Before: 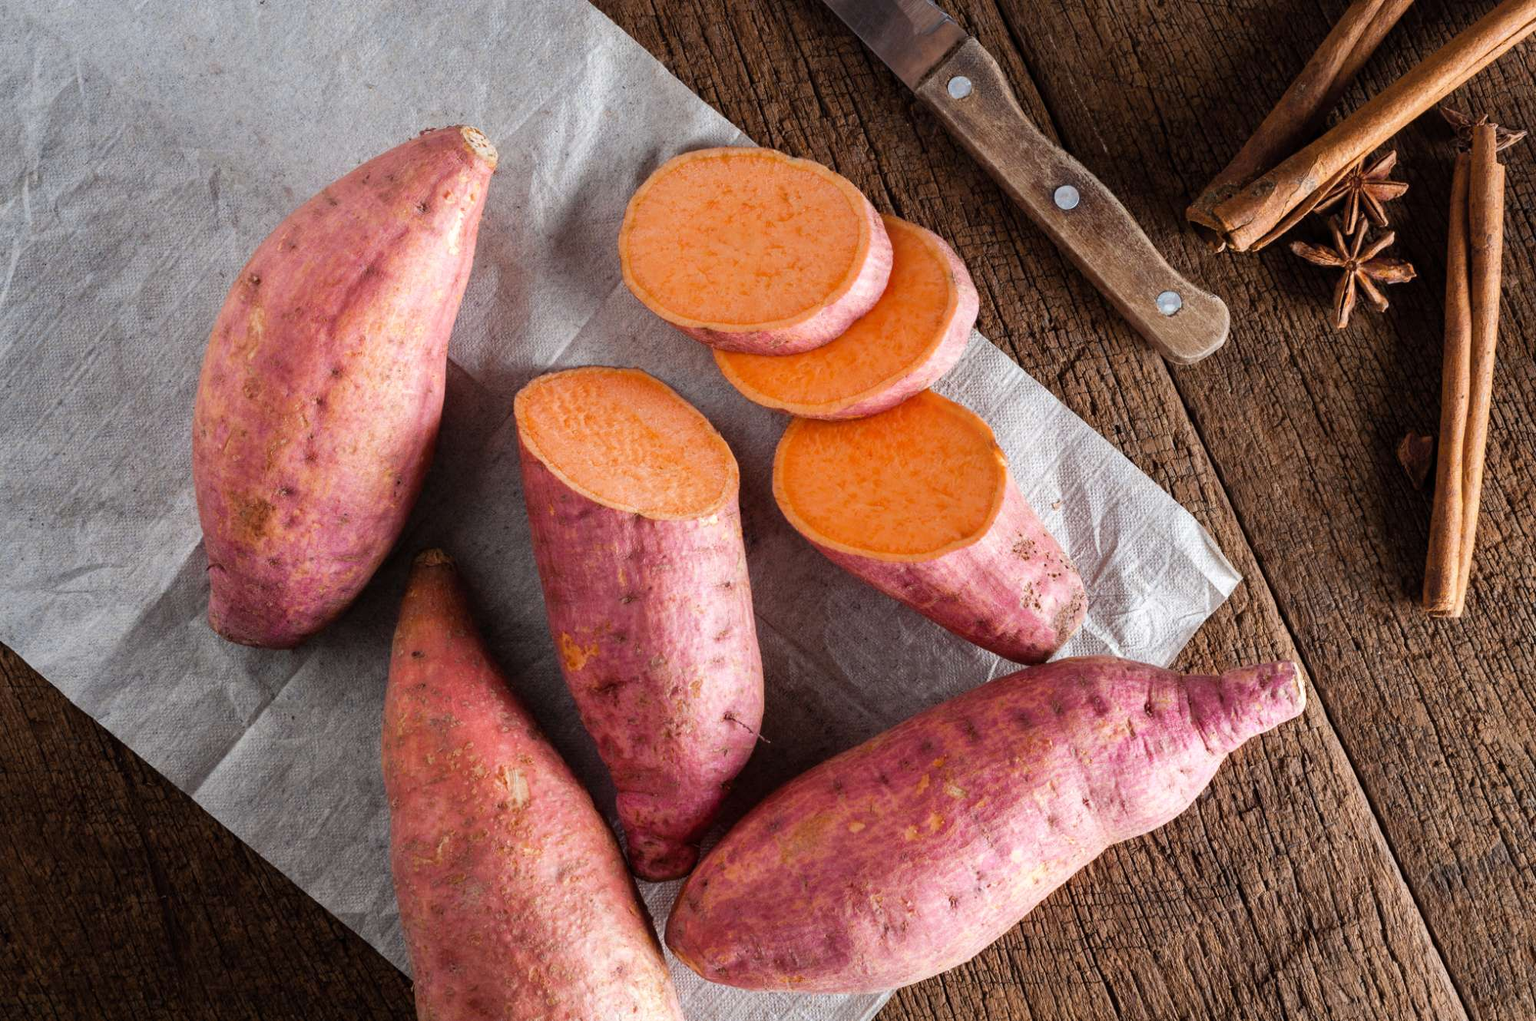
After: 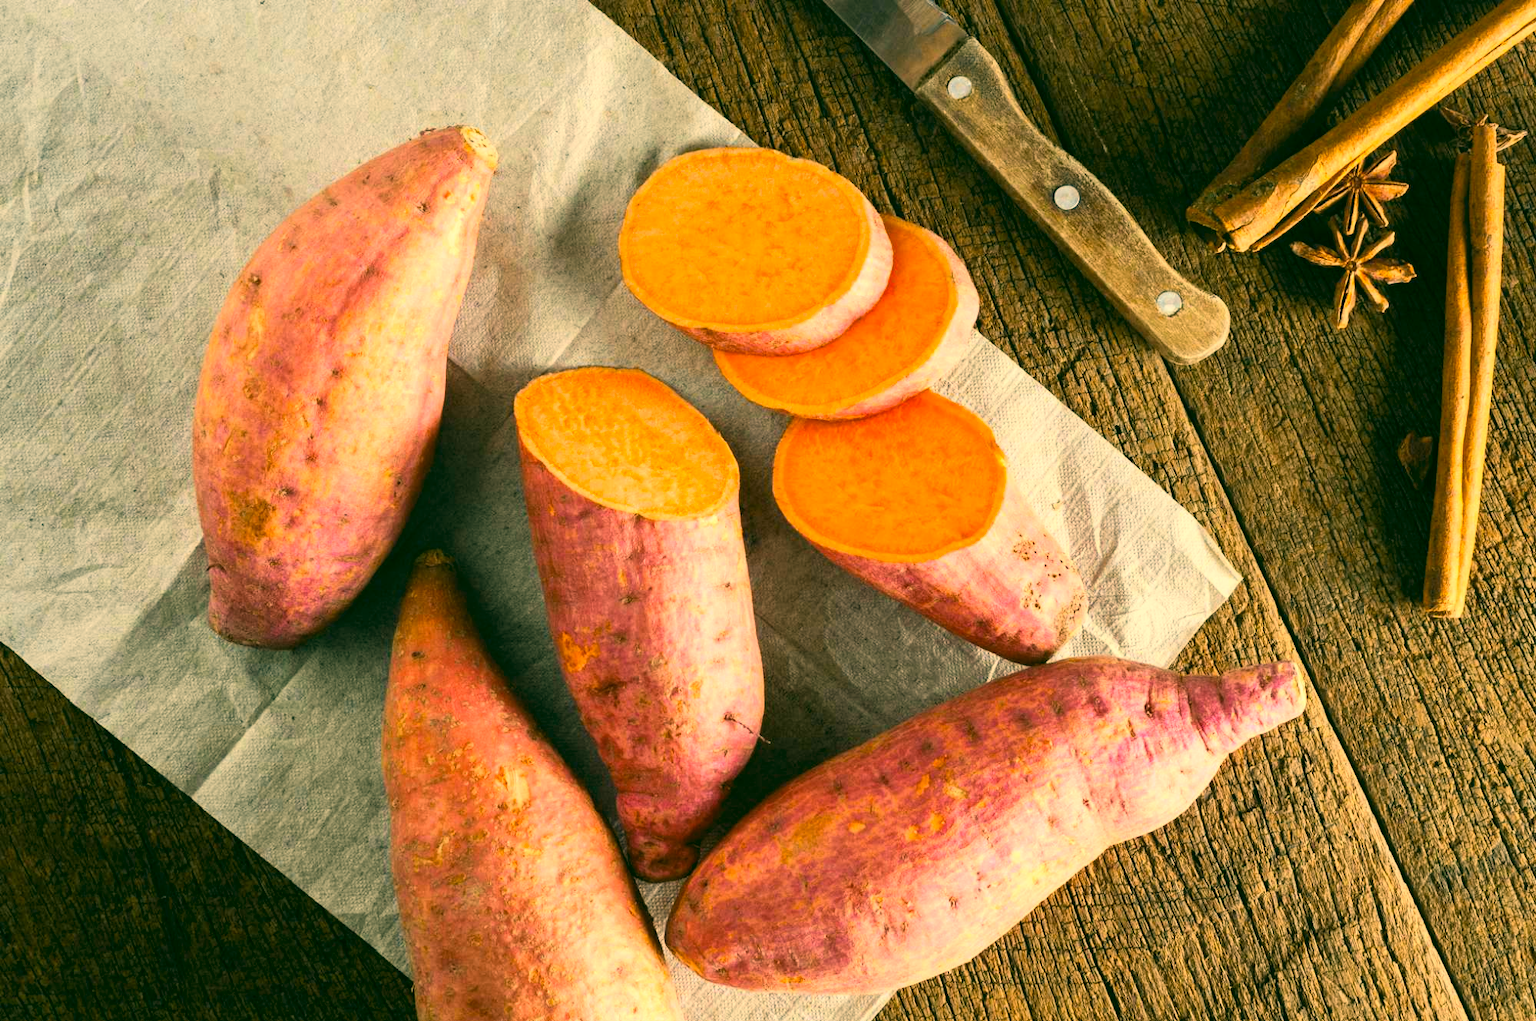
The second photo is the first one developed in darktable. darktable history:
color correction: highlights a* 5.62, highlights b* 33.57, shadows a* -25.86, shadows b* 4.02
contrast brightness saturation: contrast 0.24, brightness 0.26, saturation 0.39
